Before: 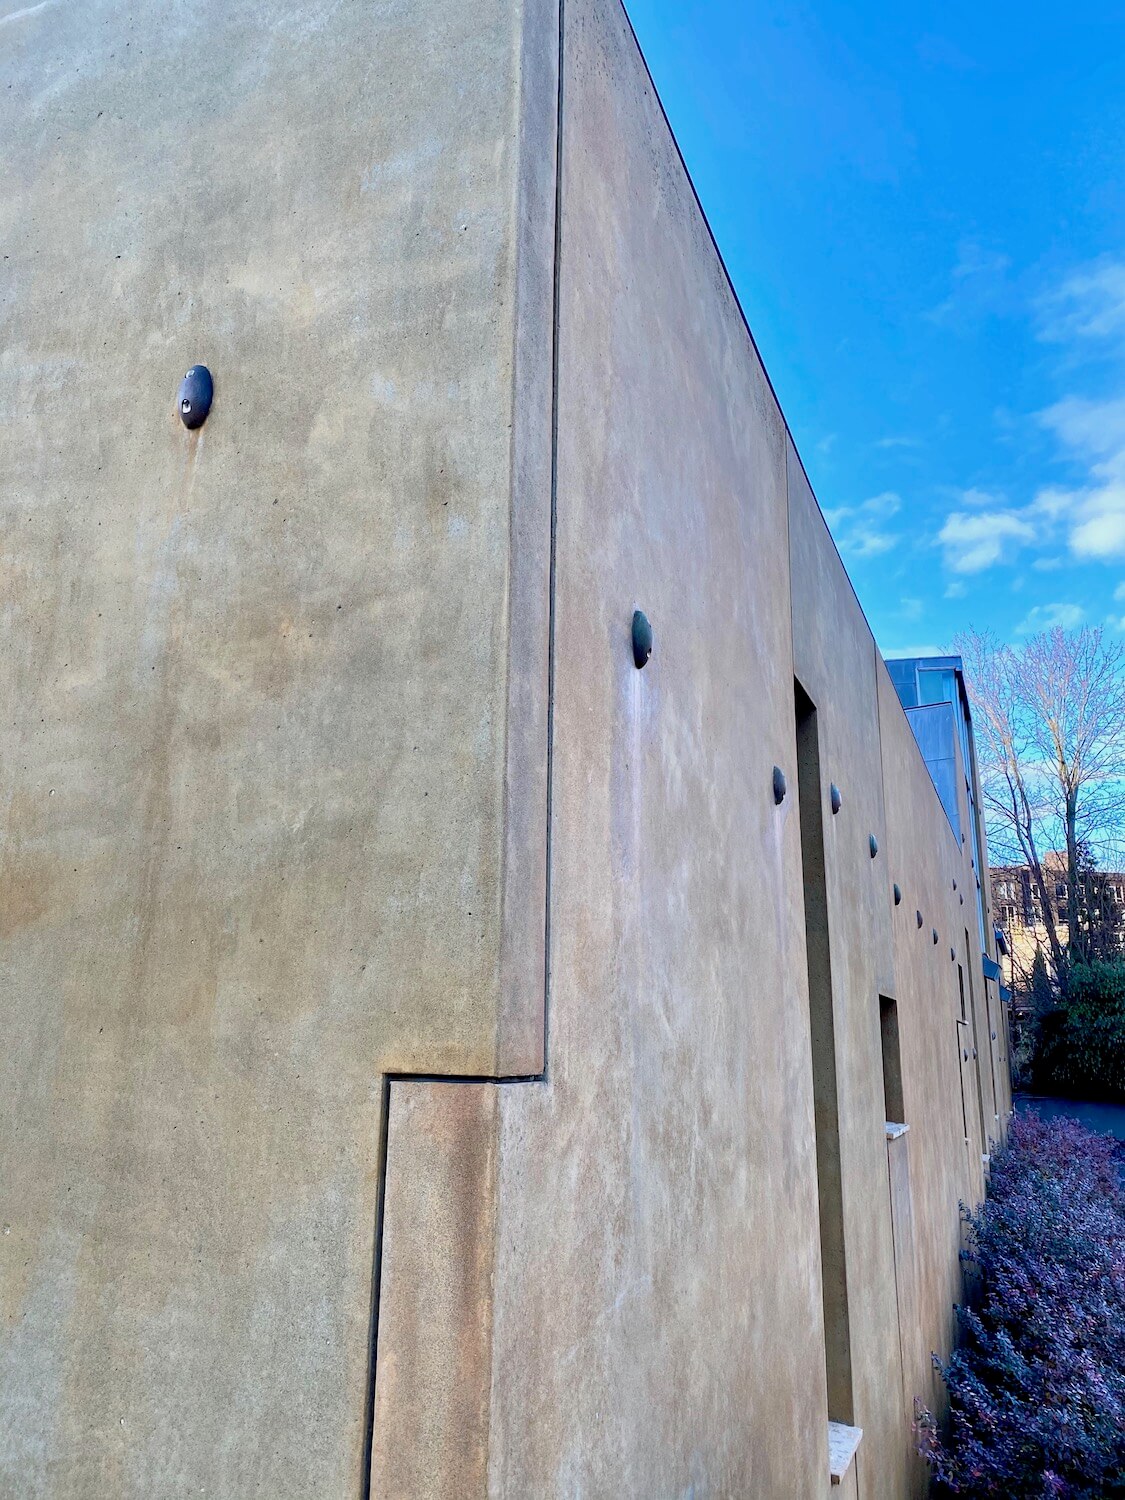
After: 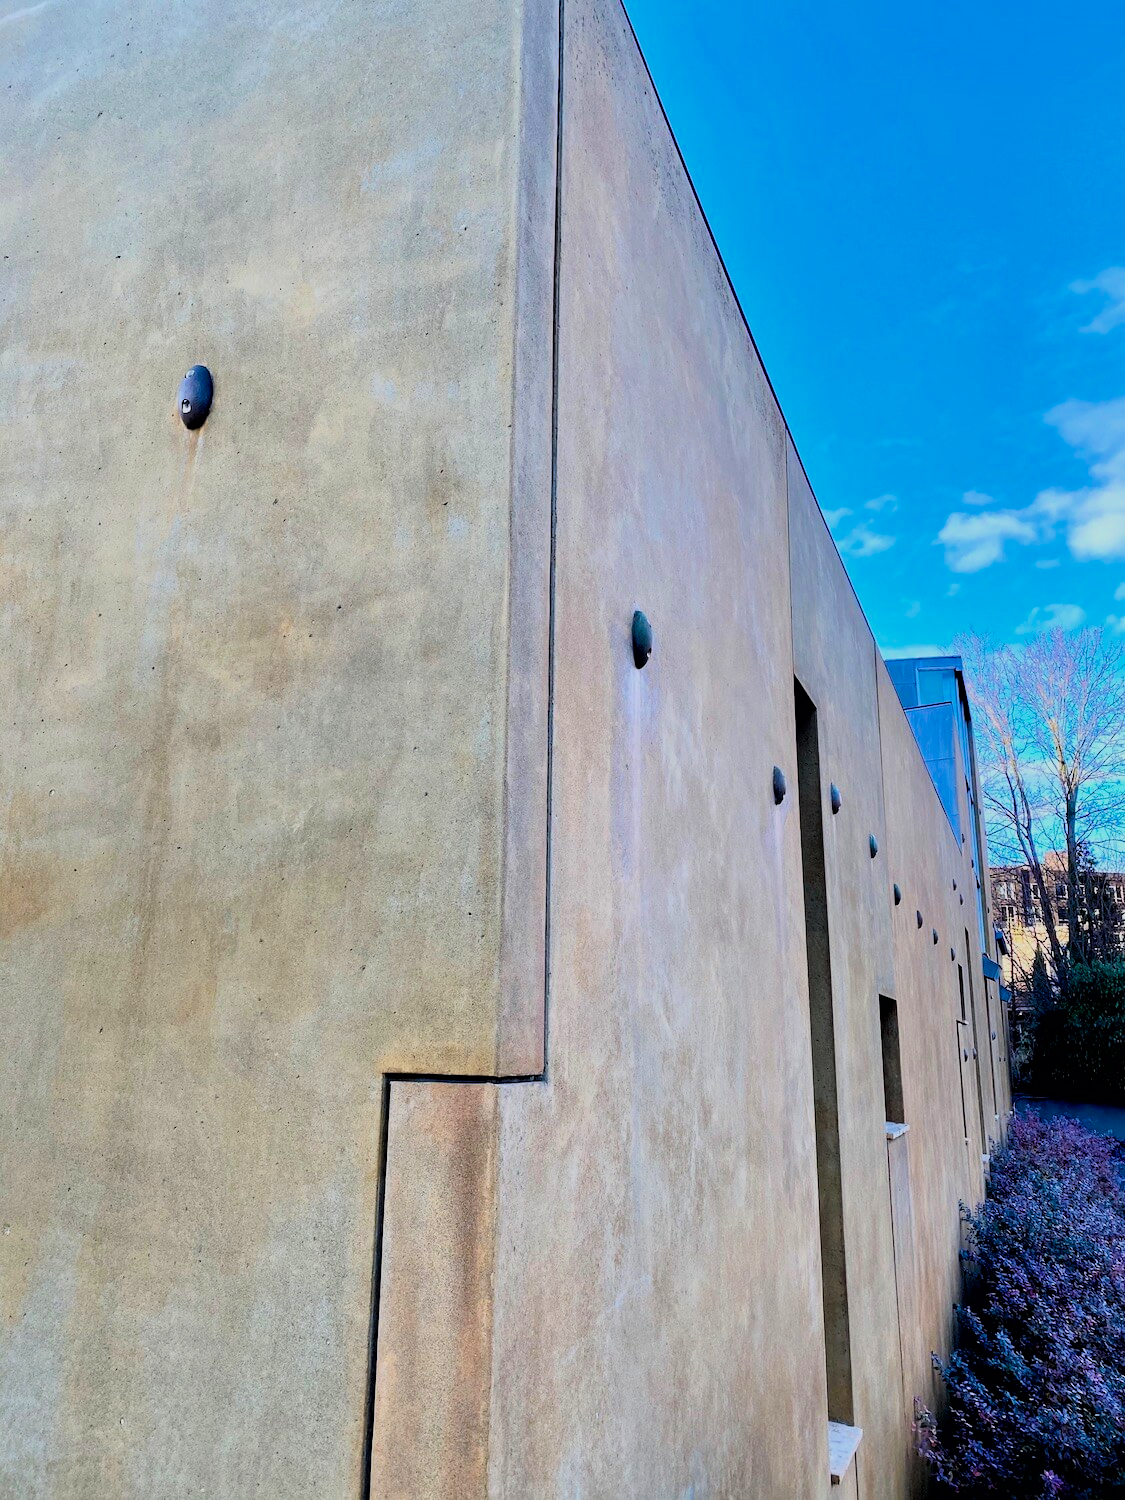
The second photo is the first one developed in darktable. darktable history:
color balance rgb: perceptual saturation grading › global saturation 29.645%
filmic rgb: black relative exposure -7.5 EV, white relative exposure 5 EV, hardness 3.32, contrast 1.301, color science v6 (2022)
